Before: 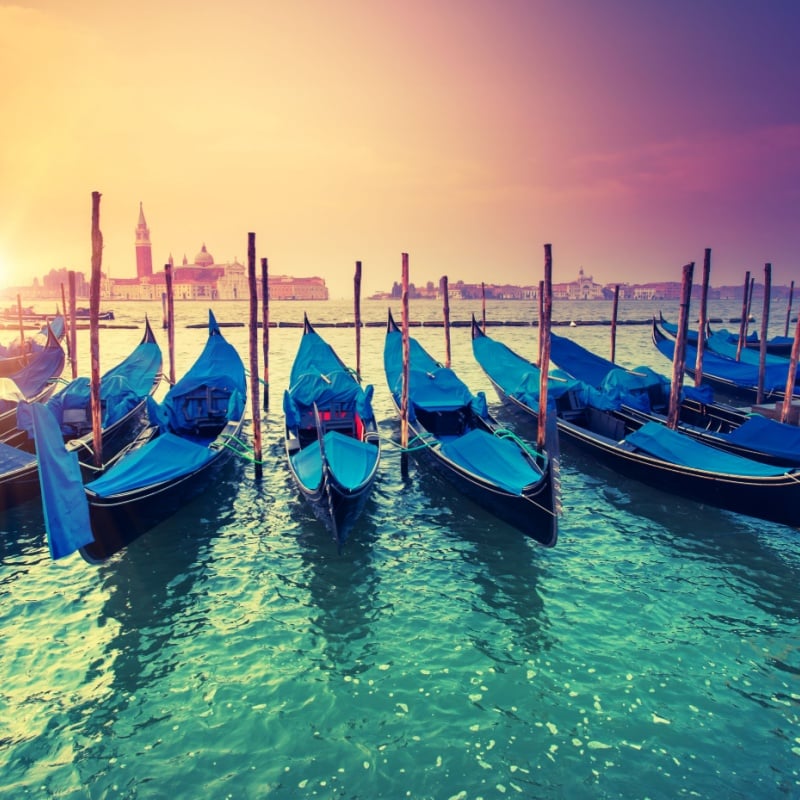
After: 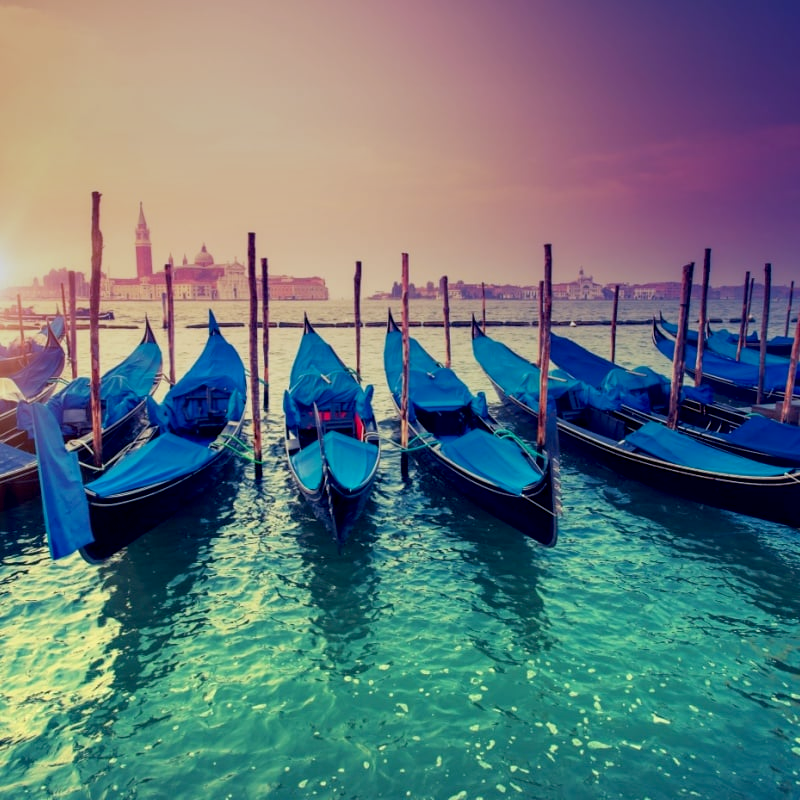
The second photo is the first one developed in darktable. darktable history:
graduated density: hue 238.83°, saturation 50%
exposure: black level correction 0.01, exposure 0.011 EV, compensate highlight preservation false
